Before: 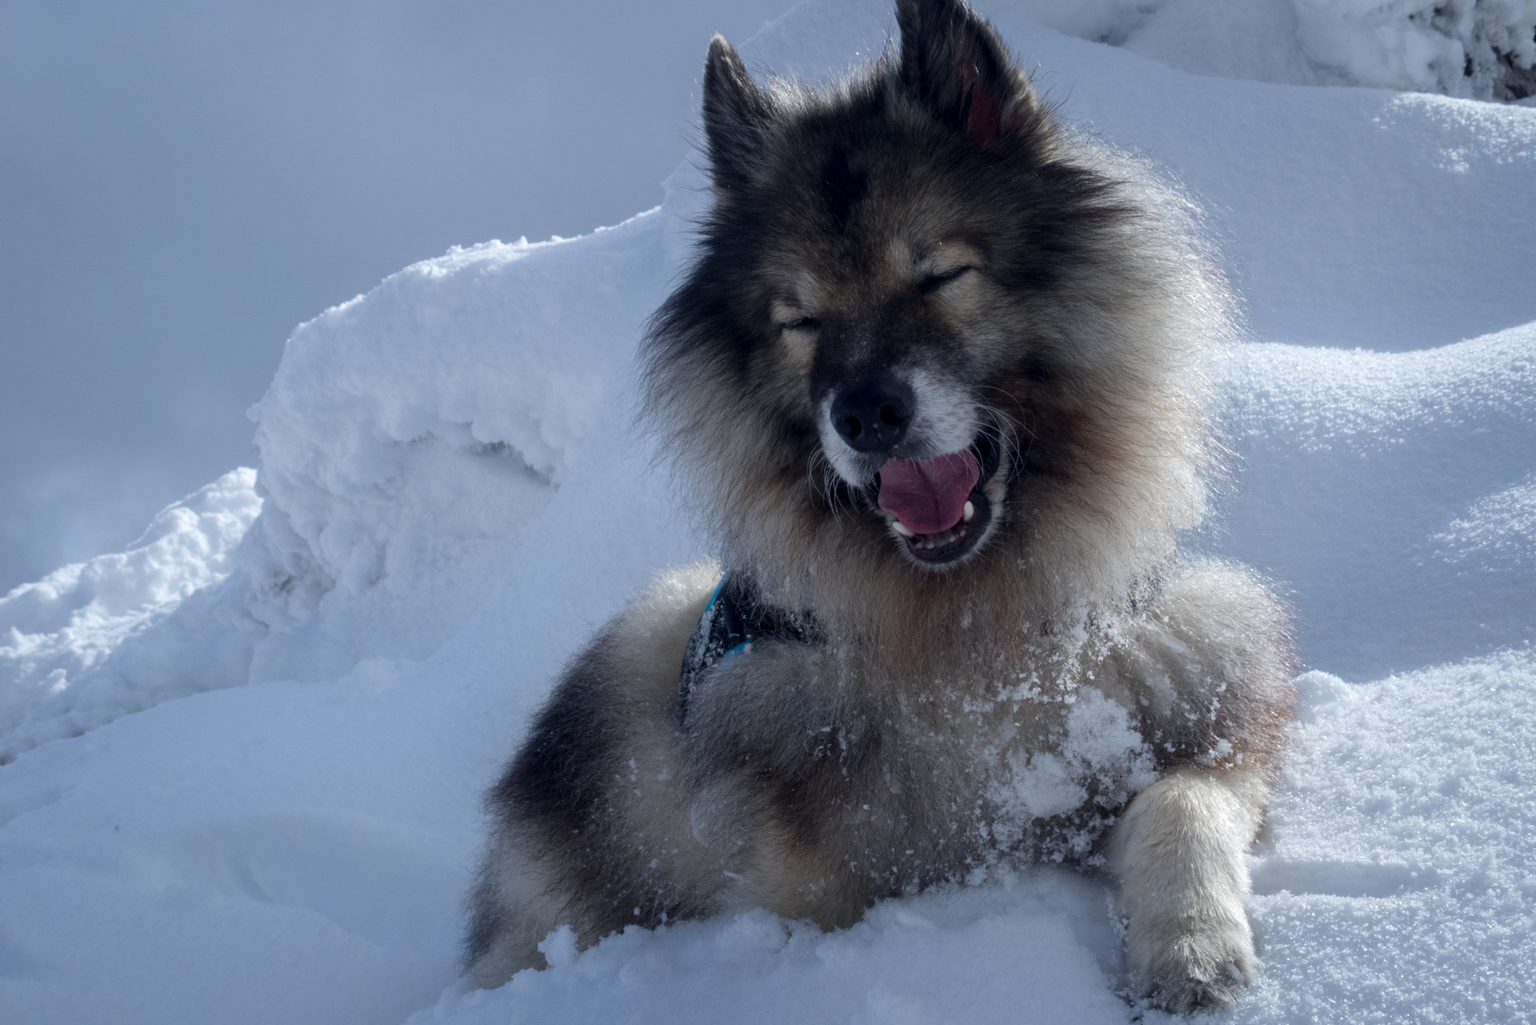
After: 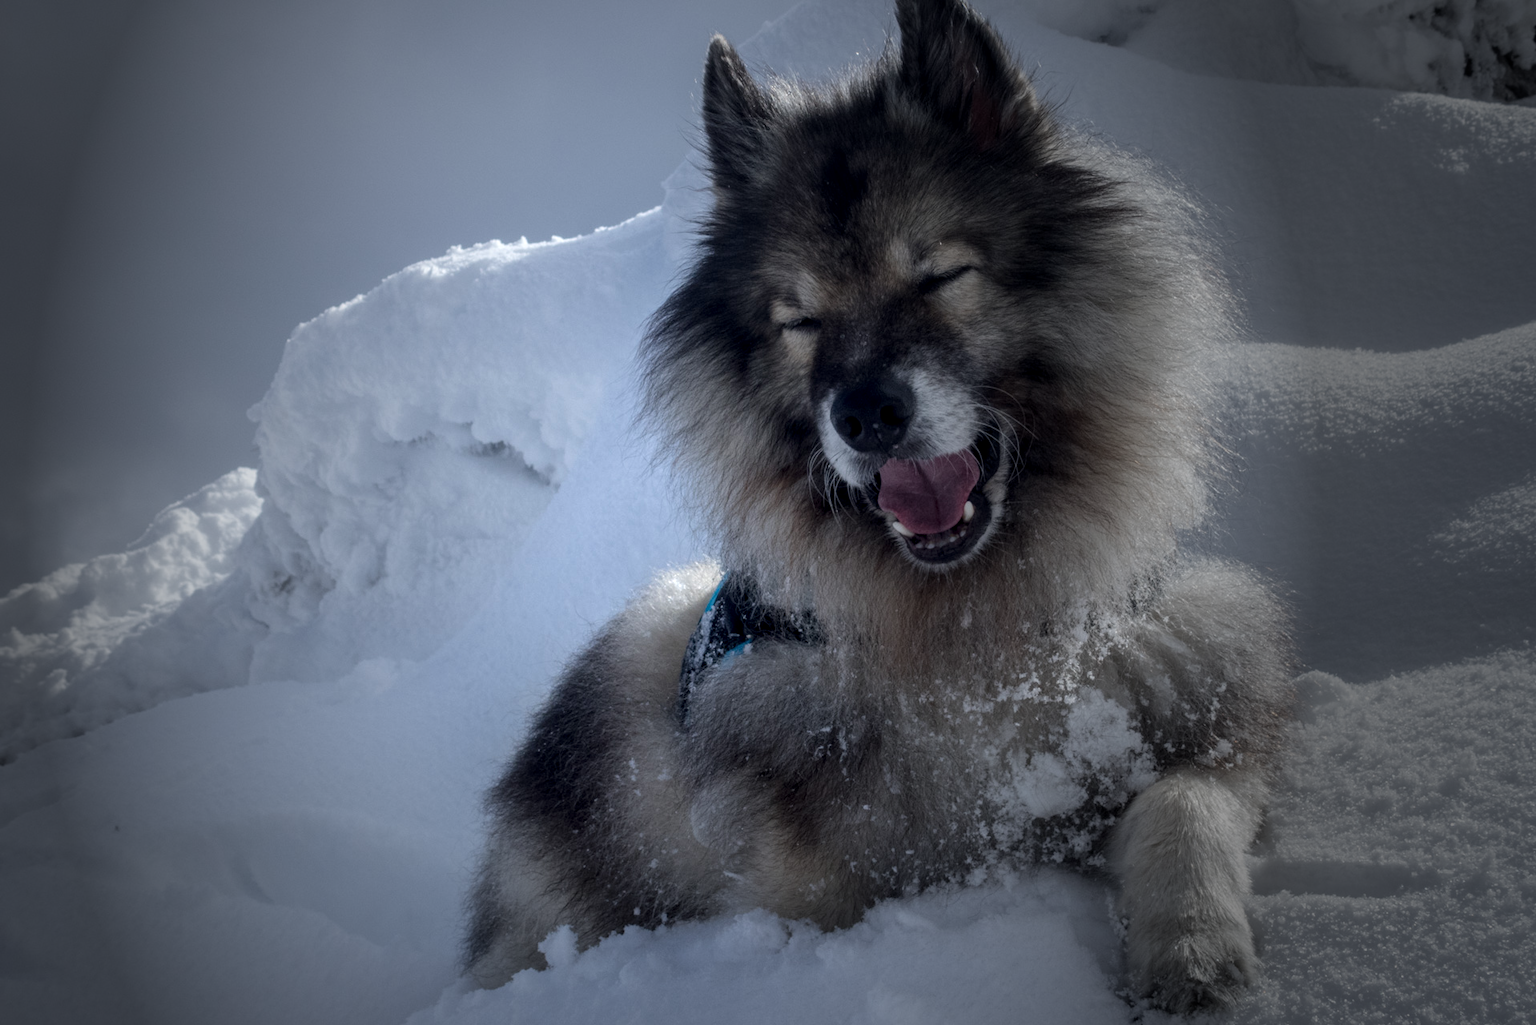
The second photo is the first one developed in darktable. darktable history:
exposure: exposure -0.369 EV, compensate exposure bias true, compensate highlight preservation false
local contrast: on, module defaults
vignetting: fall-off start 15.91%, fall-off radius 101.09%, brightness -0.857, center (-0.124, -0.006), width/height ratio 0.722
